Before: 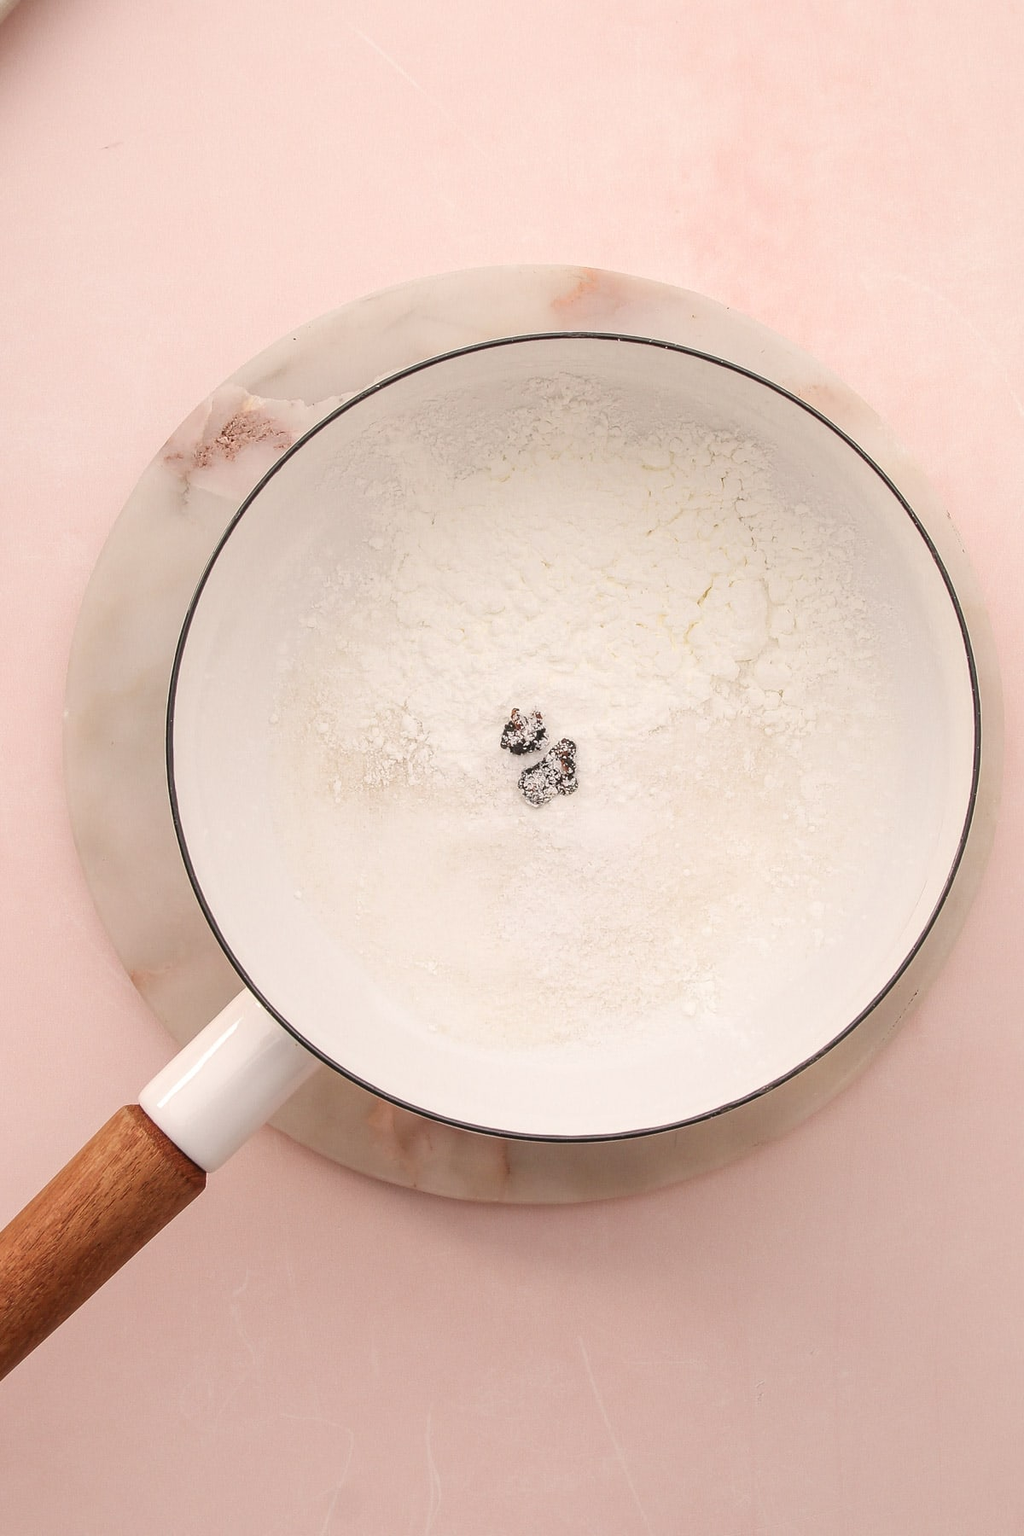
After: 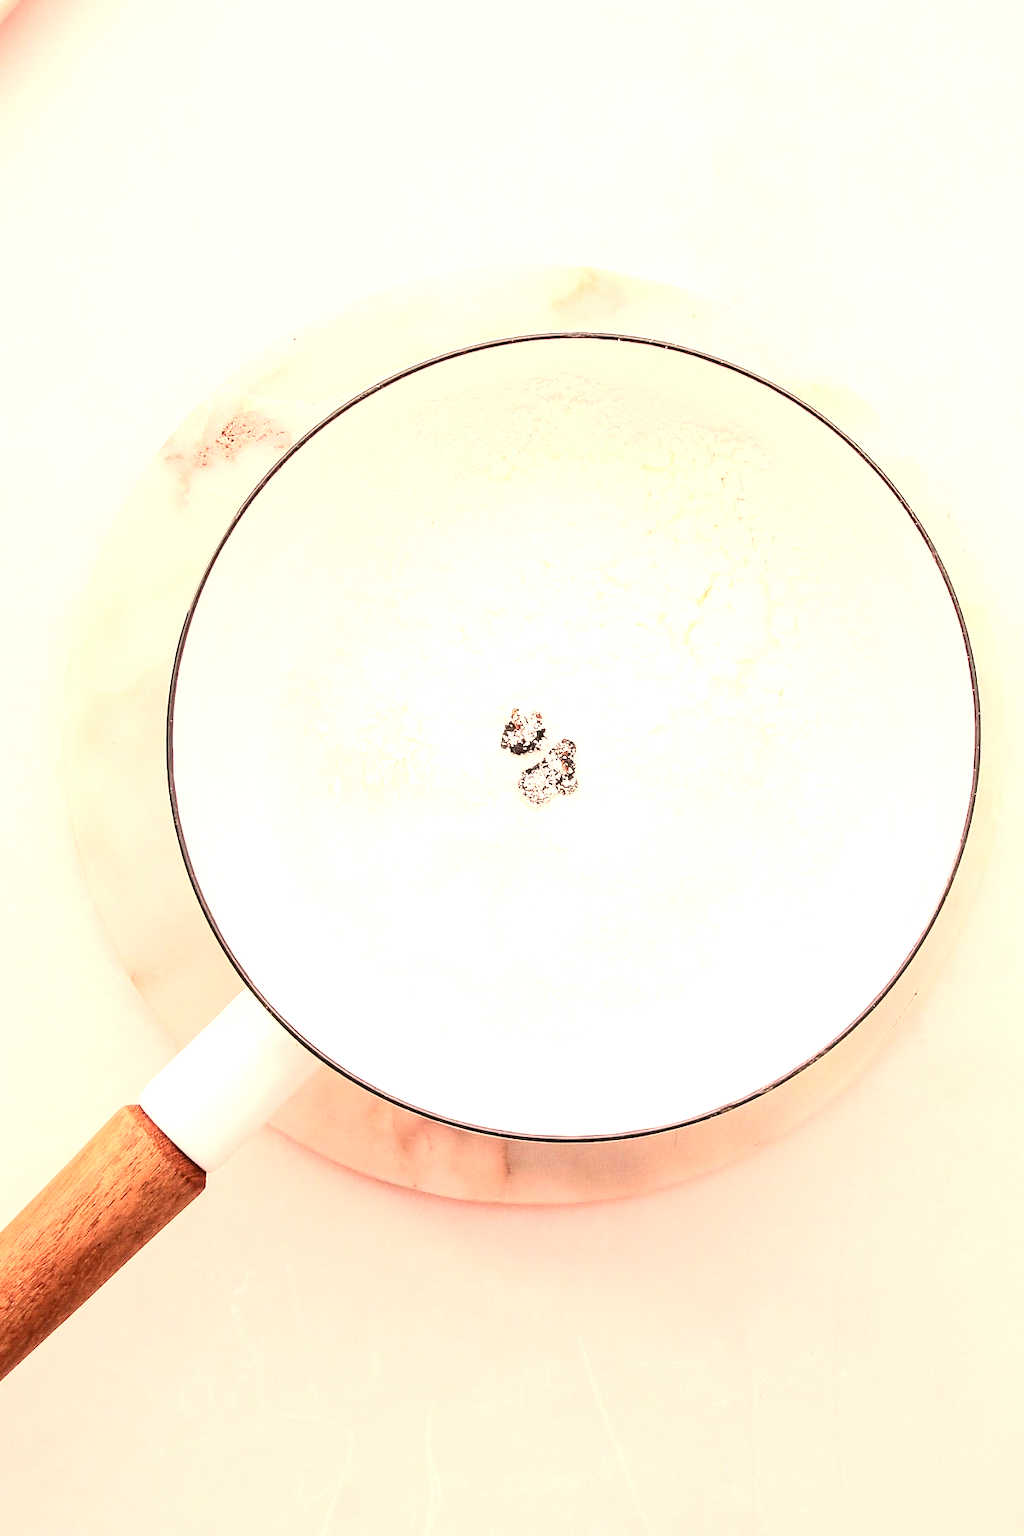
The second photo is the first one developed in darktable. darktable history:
exposure: black level correction 0, exposure 1.2 EV, compensate highlight preservation false
contrast brightness saturation: contrast 0.28
white balance: red 1.127, blue 0.943
